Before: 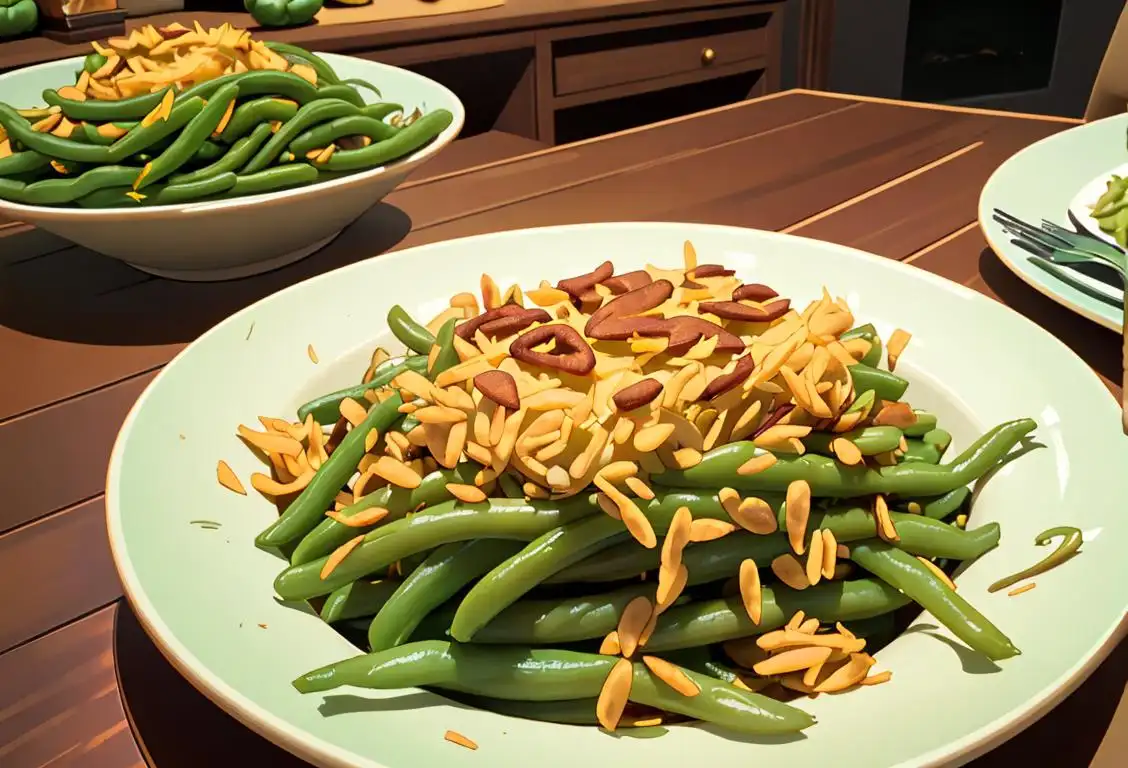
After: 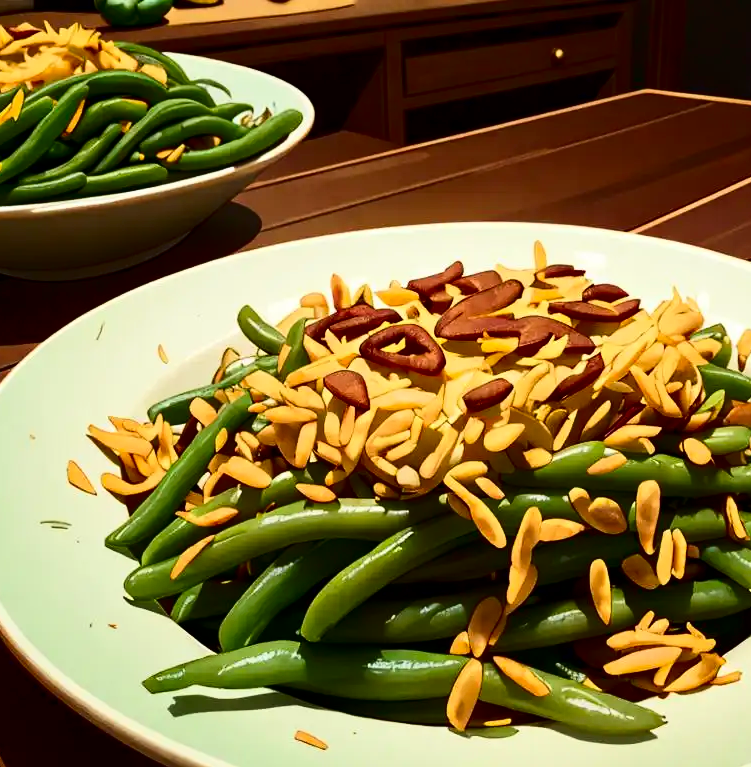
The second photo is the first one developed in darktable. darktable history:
crop and rotate: left 13.342%, right 19.991%
contrast brightness saturation: contrast 0.24, brightness -0.24, saturation 0.14
